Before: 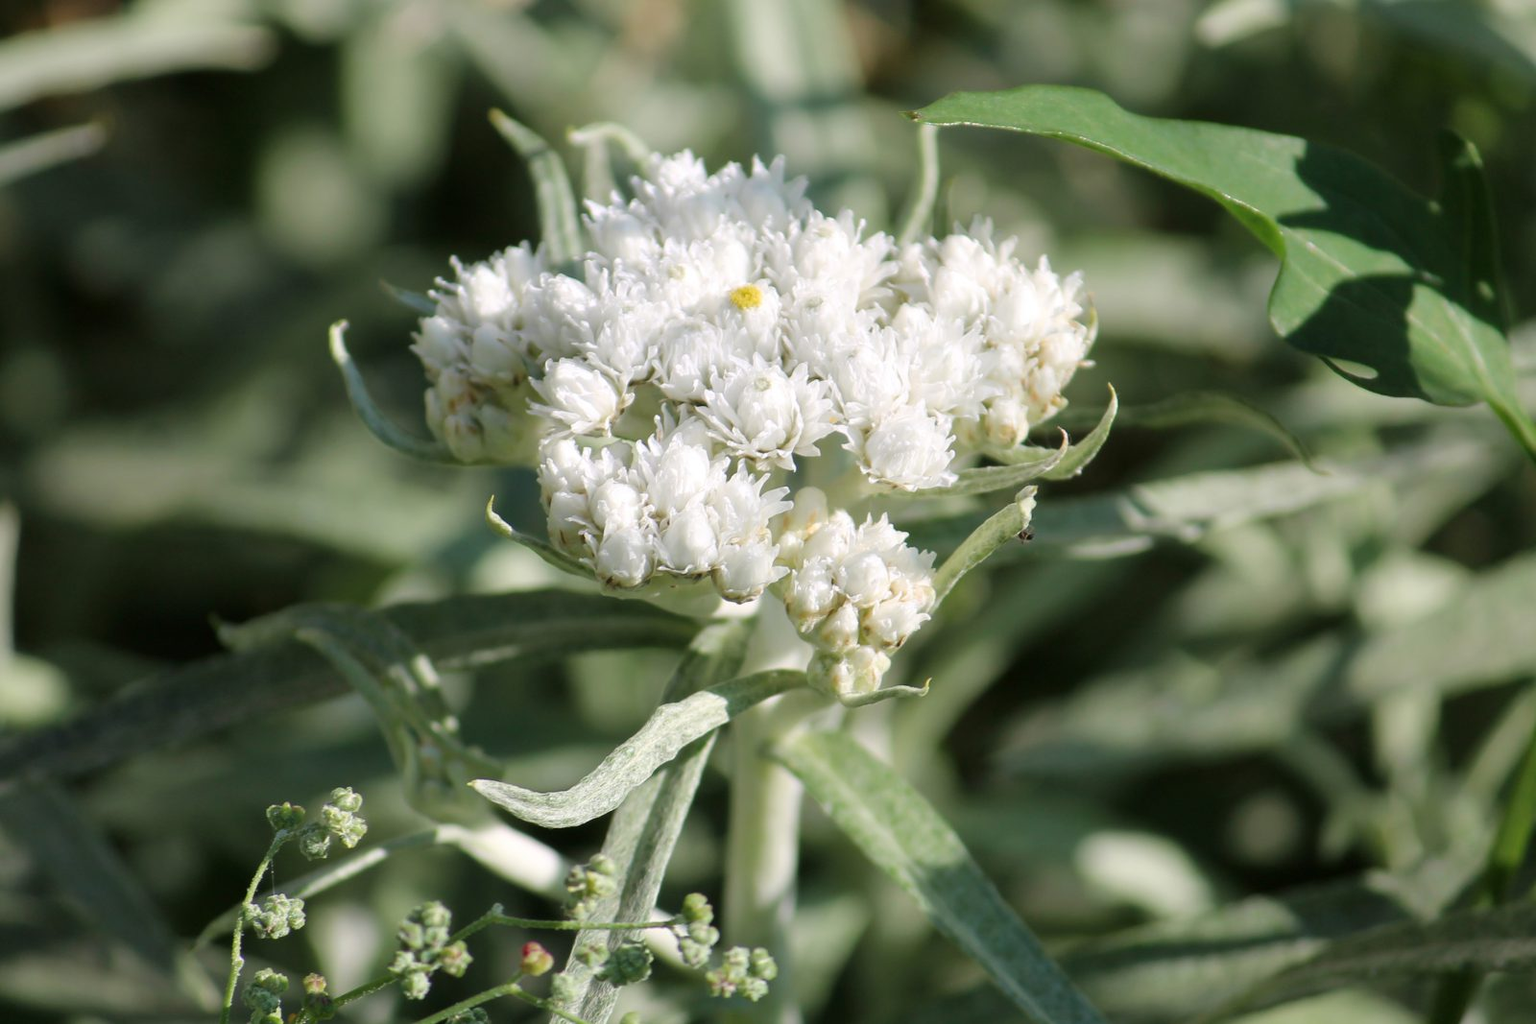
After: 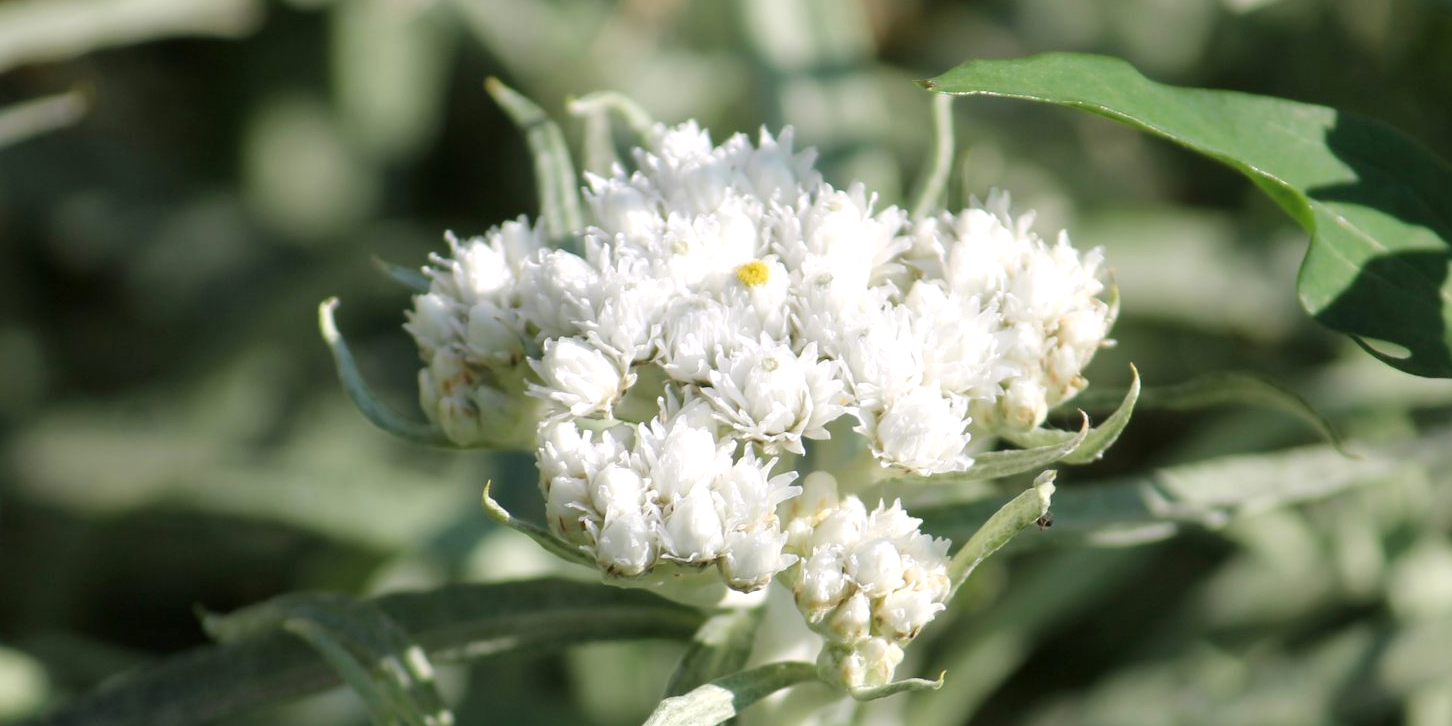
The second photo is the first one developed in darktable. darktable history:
crop: left 1.557%, top 3.459%, right 7.652%, bottom 28.497%
exposure: exposure 0.21 EV, compensate highlight preservation false
